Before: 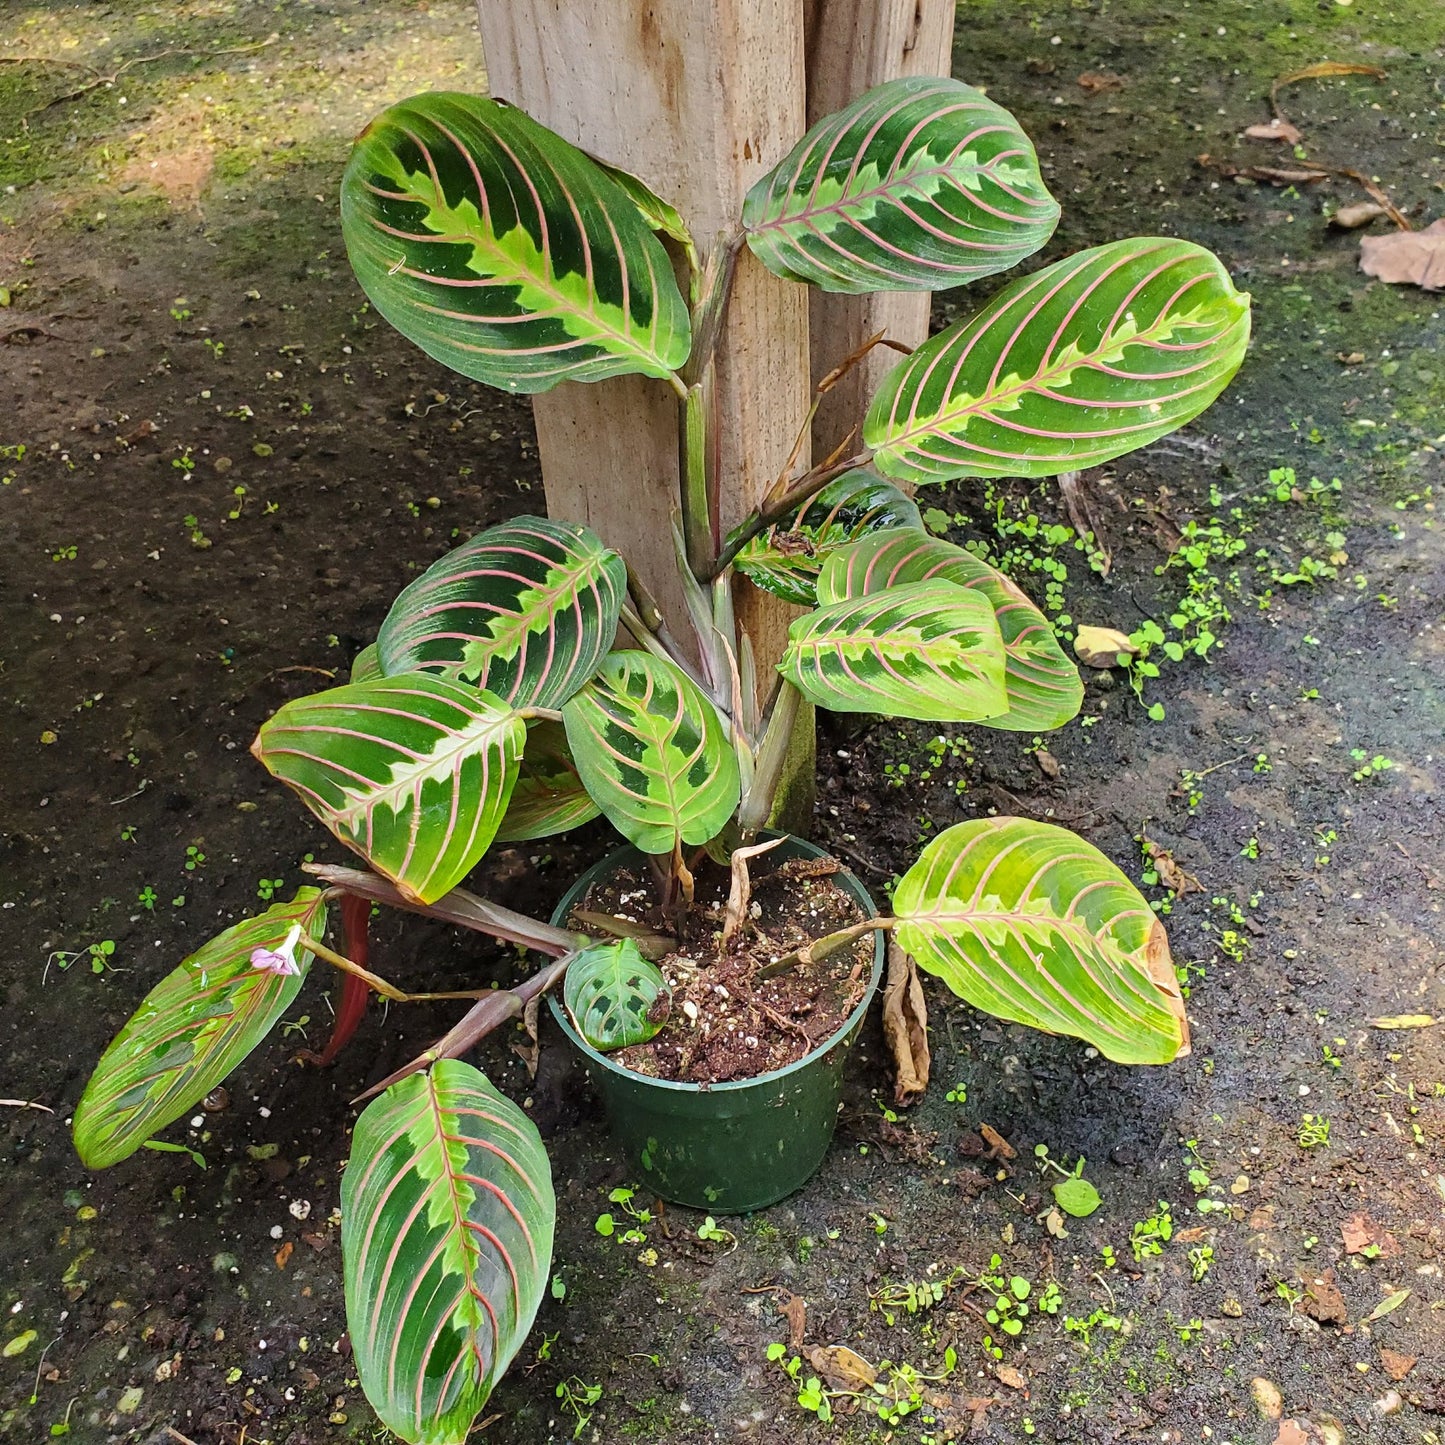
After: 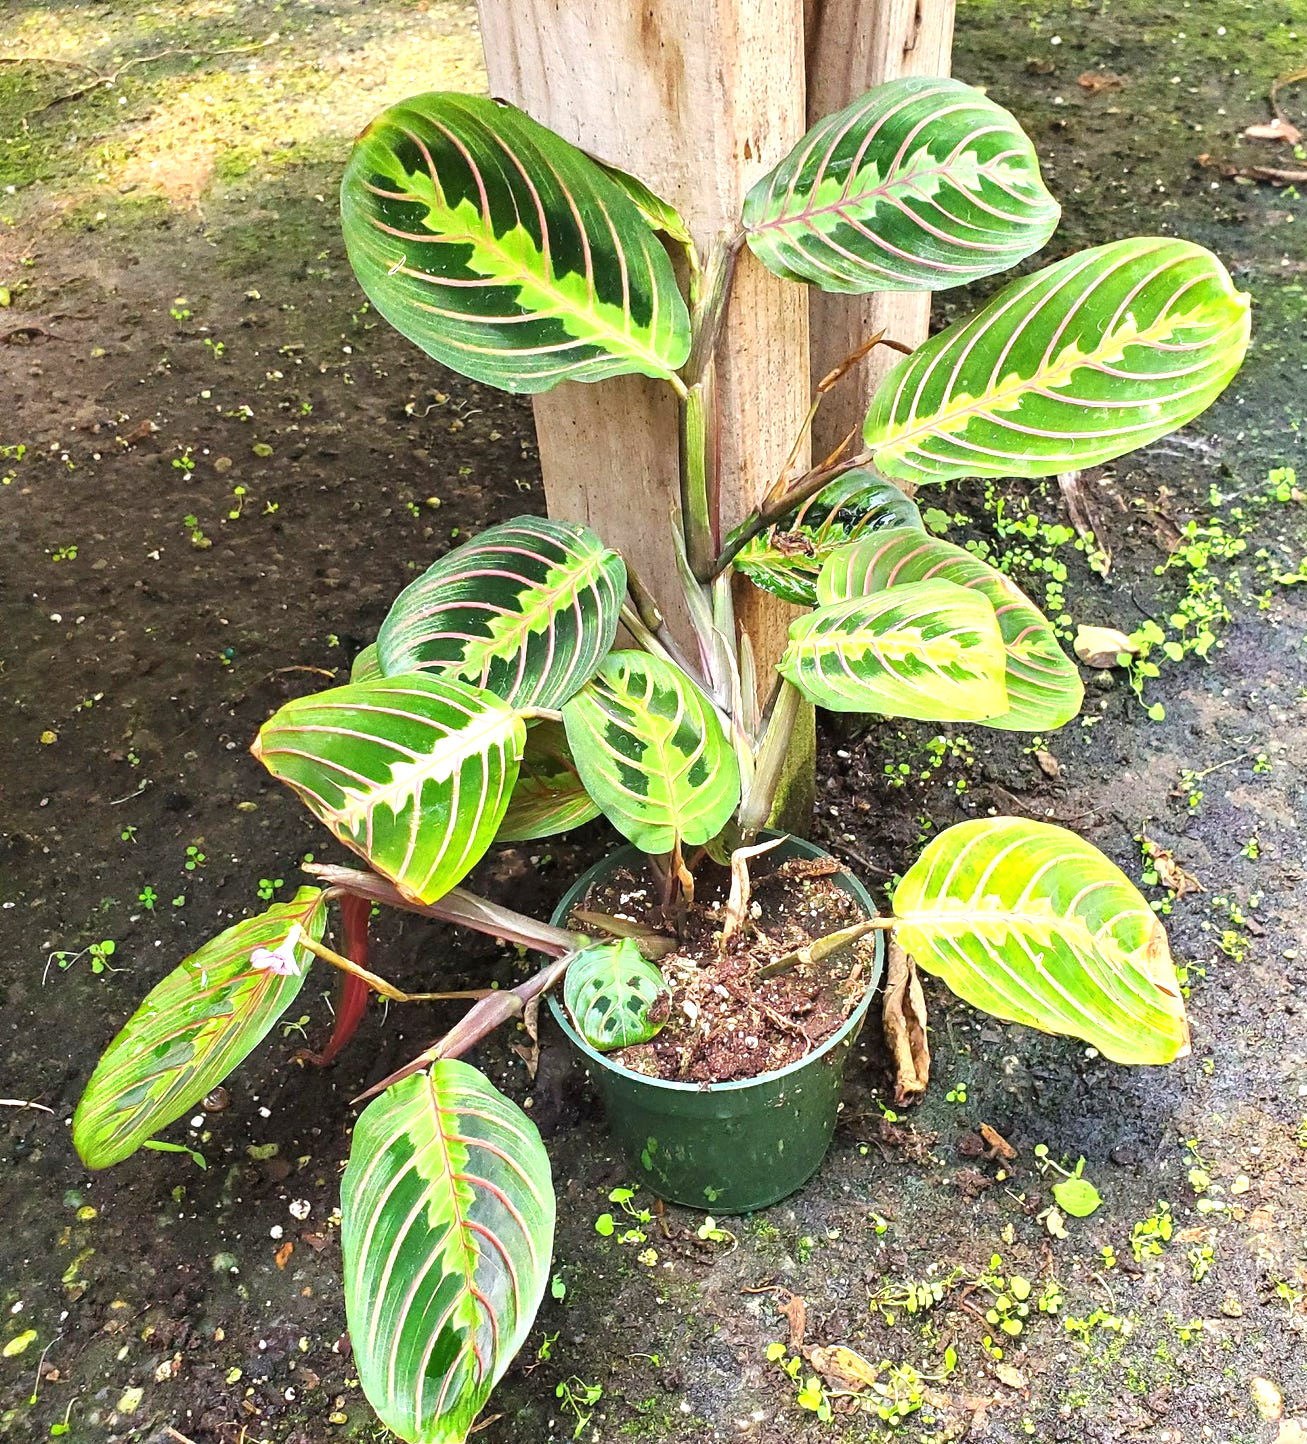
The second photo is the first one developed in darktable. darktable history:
crop: right 9.508%, bottom 0.023%
exposure: black level correction 0, exposure 1 EV, compensate exposure bias true, compensate highlight preservation false
